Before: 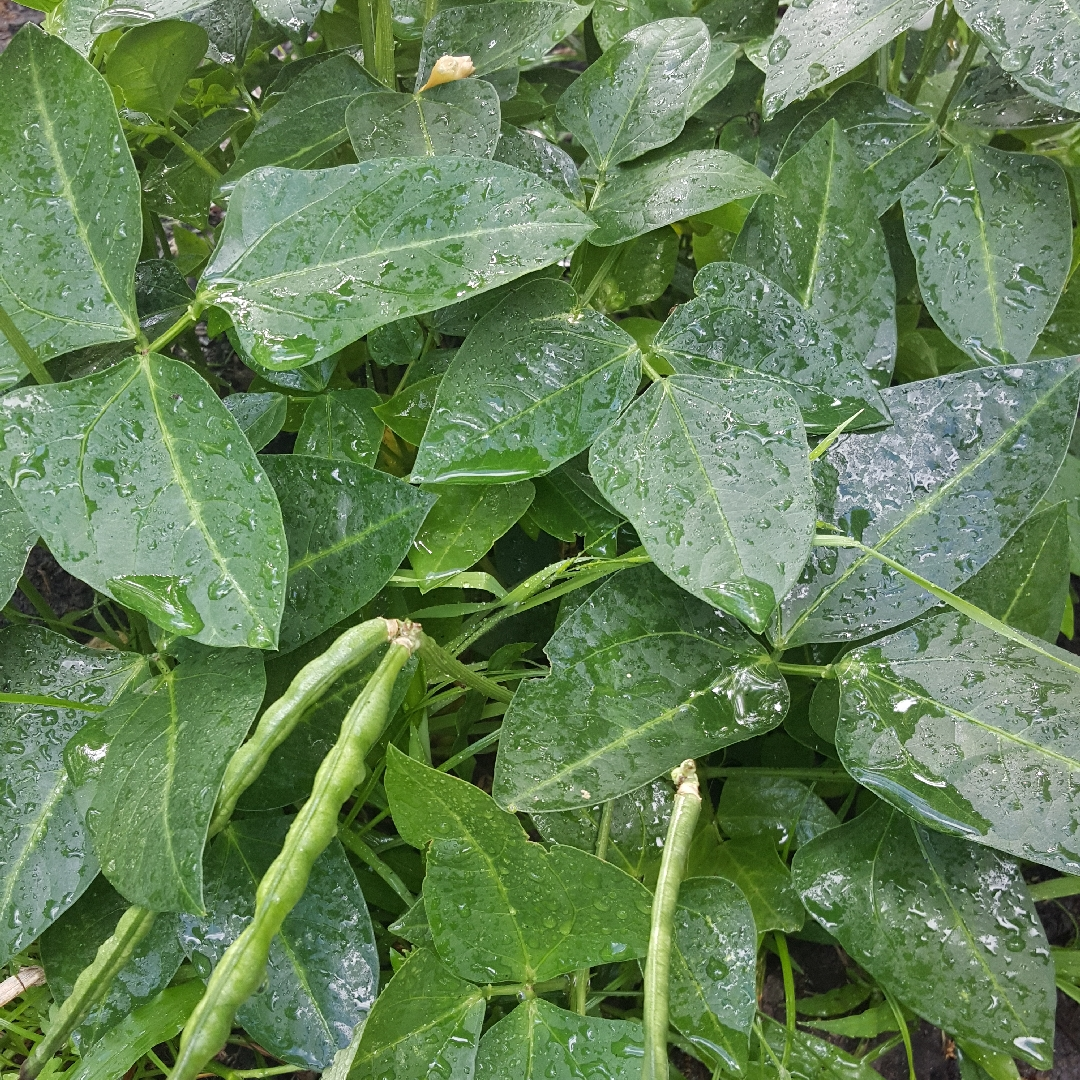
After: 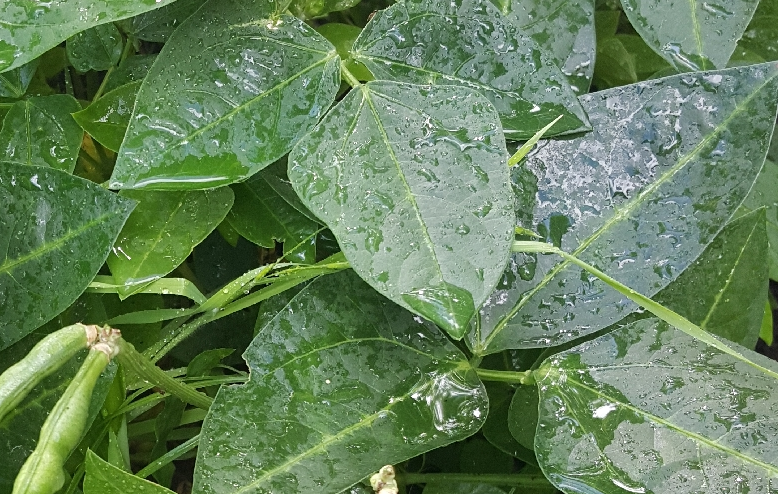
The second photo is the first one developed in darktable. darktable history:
crop and rotate: left 27.889%, top 27.246%, bottom 26.94%
